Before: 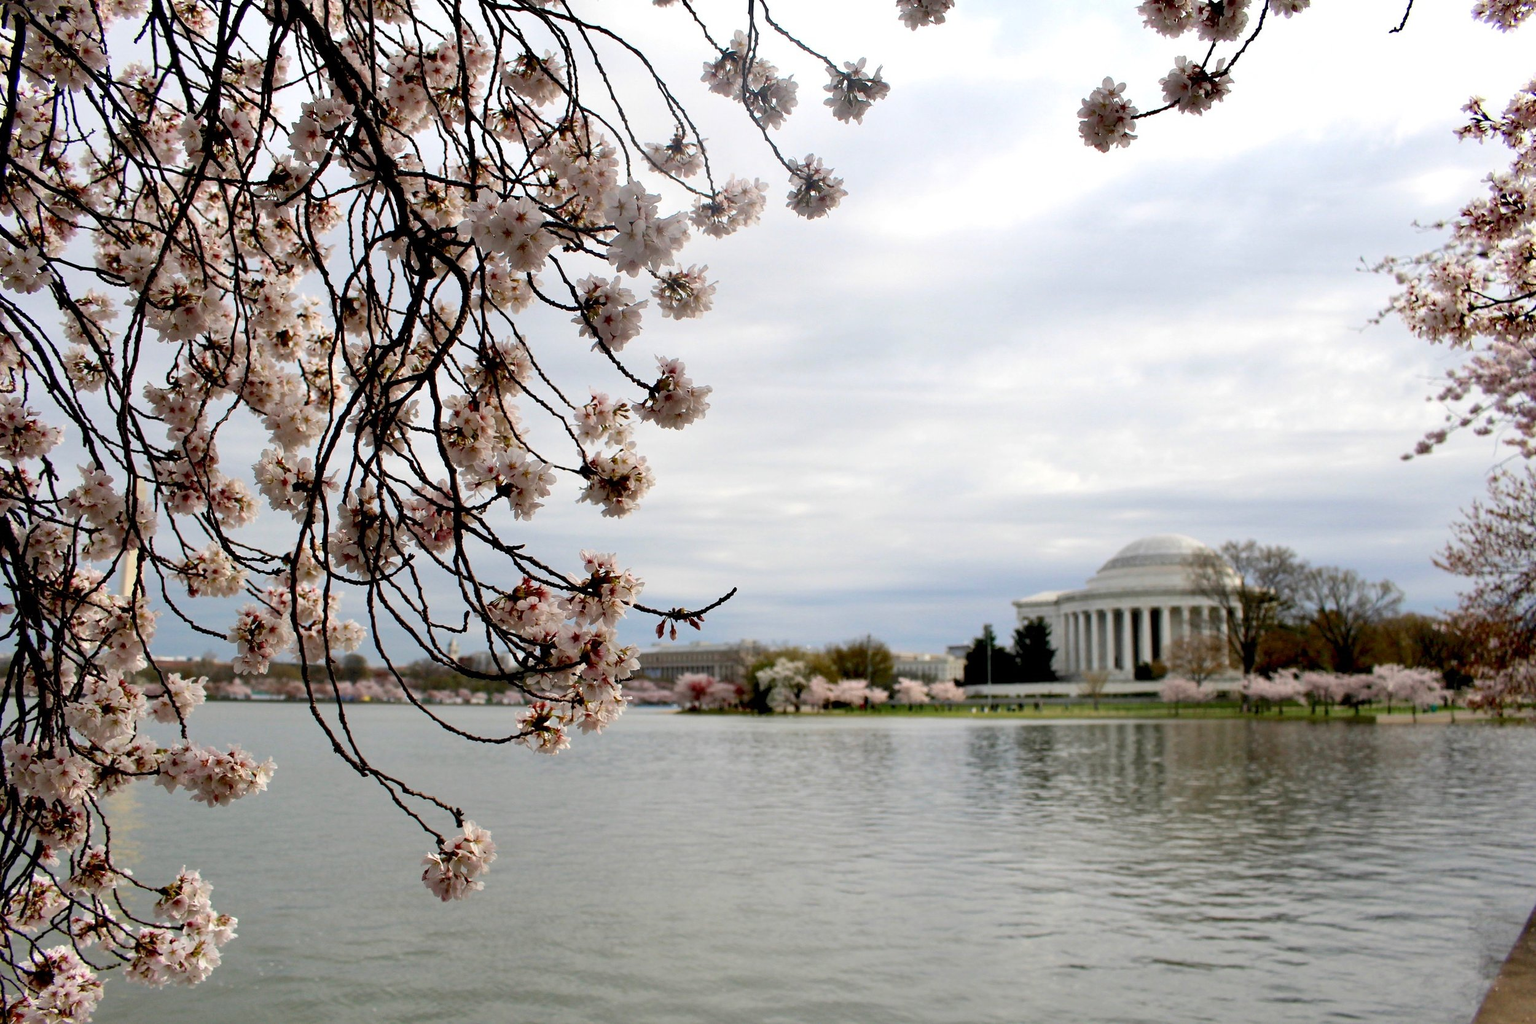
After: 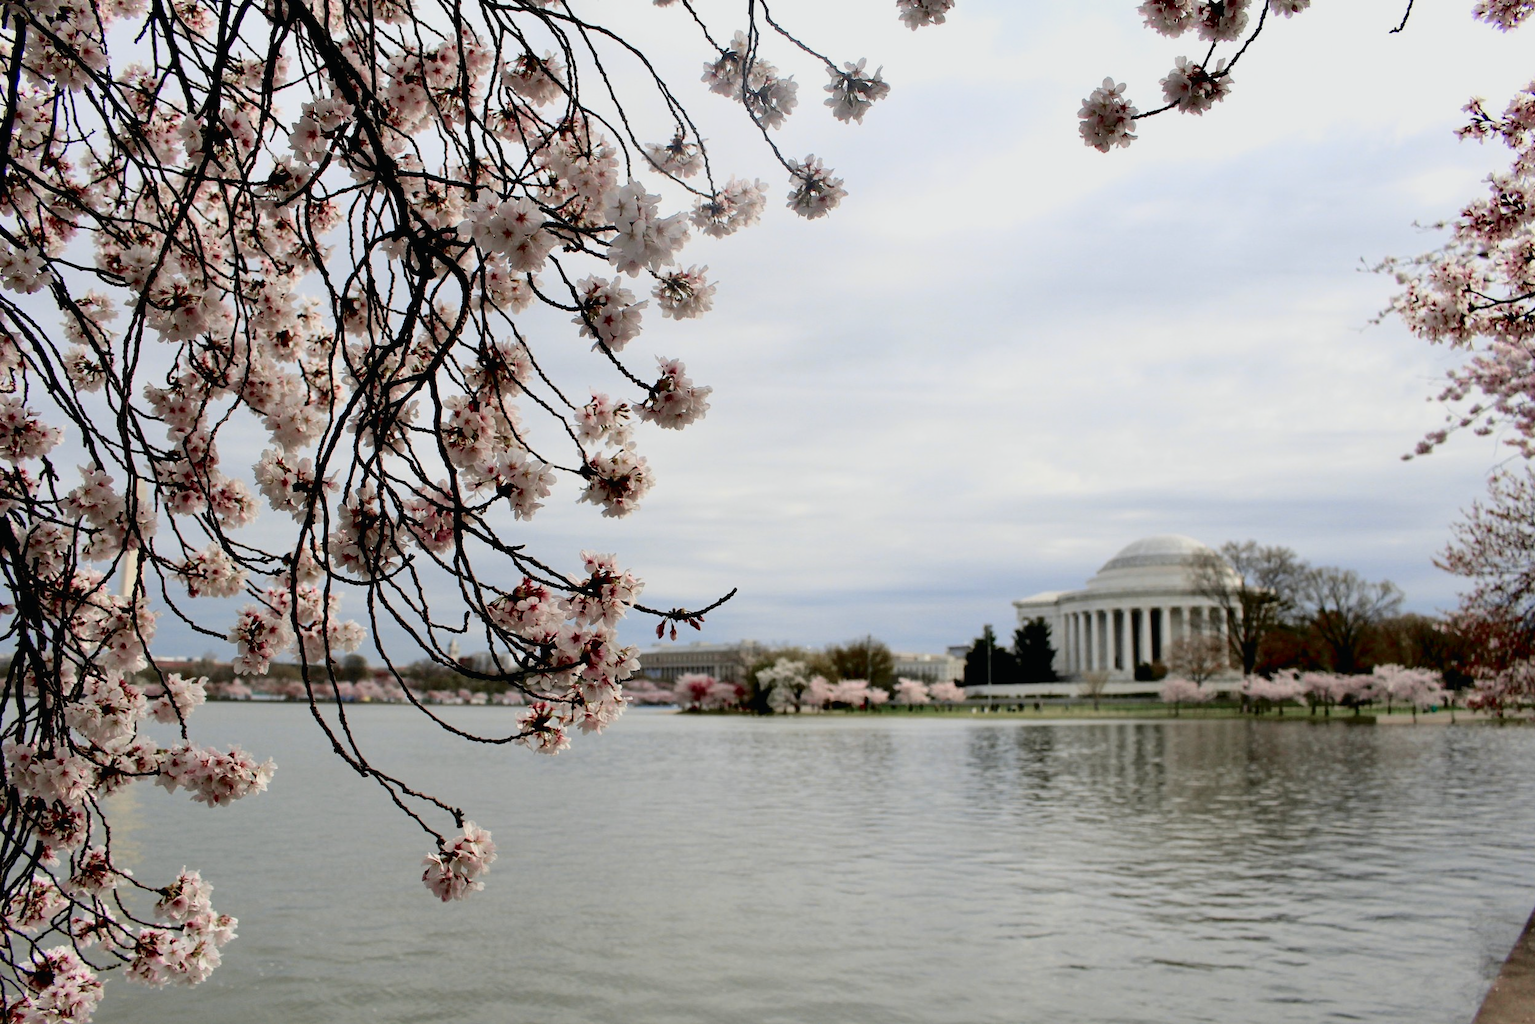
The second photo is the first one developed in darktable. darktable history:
tone curve: curves: ch0 [(0, 0.009) (0.105, 0.069) (0.195, 0.154) (0.289, 0.278) (0.384, 0.391) (0.513, 0.53) (0.66, 0.667) (0.895, 0.863) (1, 0.919)]; ch1 [(0, 0) (0.161, 0.092) (0.35, 0.33) (0.403, 0.395) (0.456, 0.469) (0.502, 0.499) (0.519, 0.514) (0.576, 0.587) (0.642, 0.645) (0.701, 0.742) (1, 0.942)]; ch2 [(0, 0) (0.371, 0.362) (0.437, 0.437) (0.501, 0.5) (0.53, 0.528) (0.569, 0.551) (0.619, 0.58) (0.883, 0.752) (1, 0.929)], color space Lab, independent channels, preserve colors none
